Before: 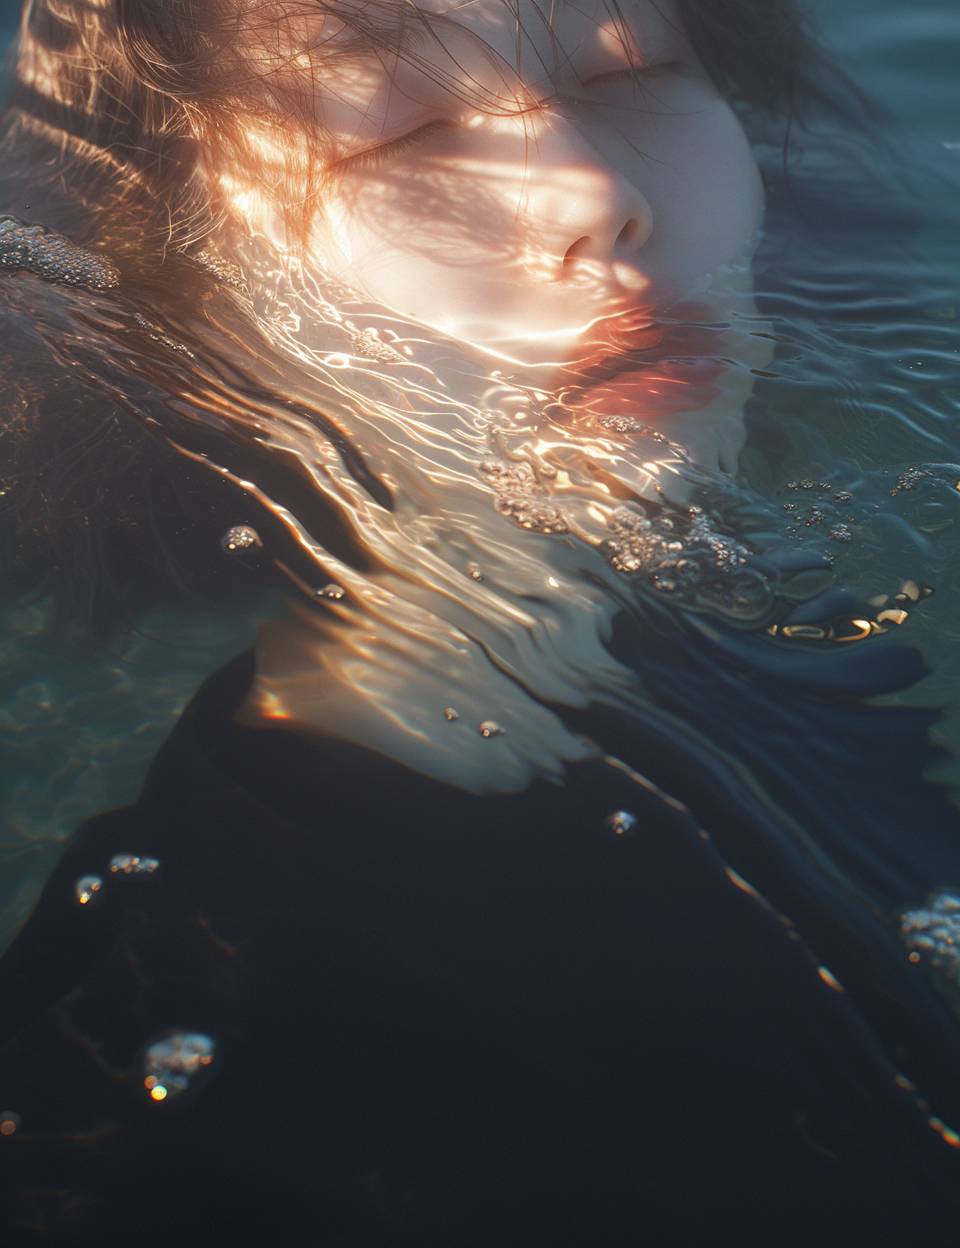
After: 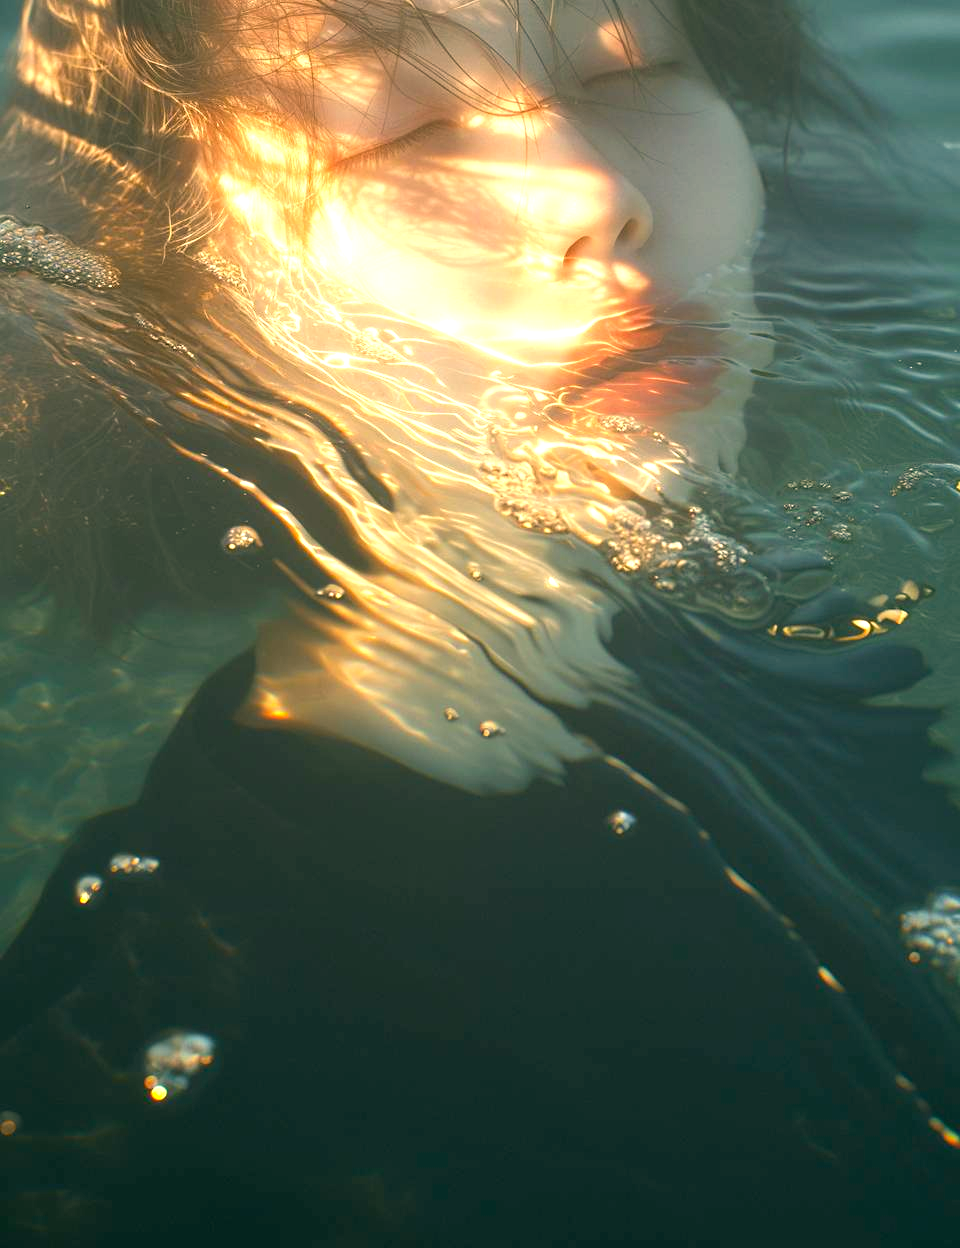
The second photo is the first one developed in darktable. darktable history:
exposure: black level correction 0.001, exposure 1 EV, compensate exposure bias true, compensate highlight preservation false
color correction: highlights a* 5.26, highlights b* 24.1, shadows a* -15.56, shadows b* 3.87
